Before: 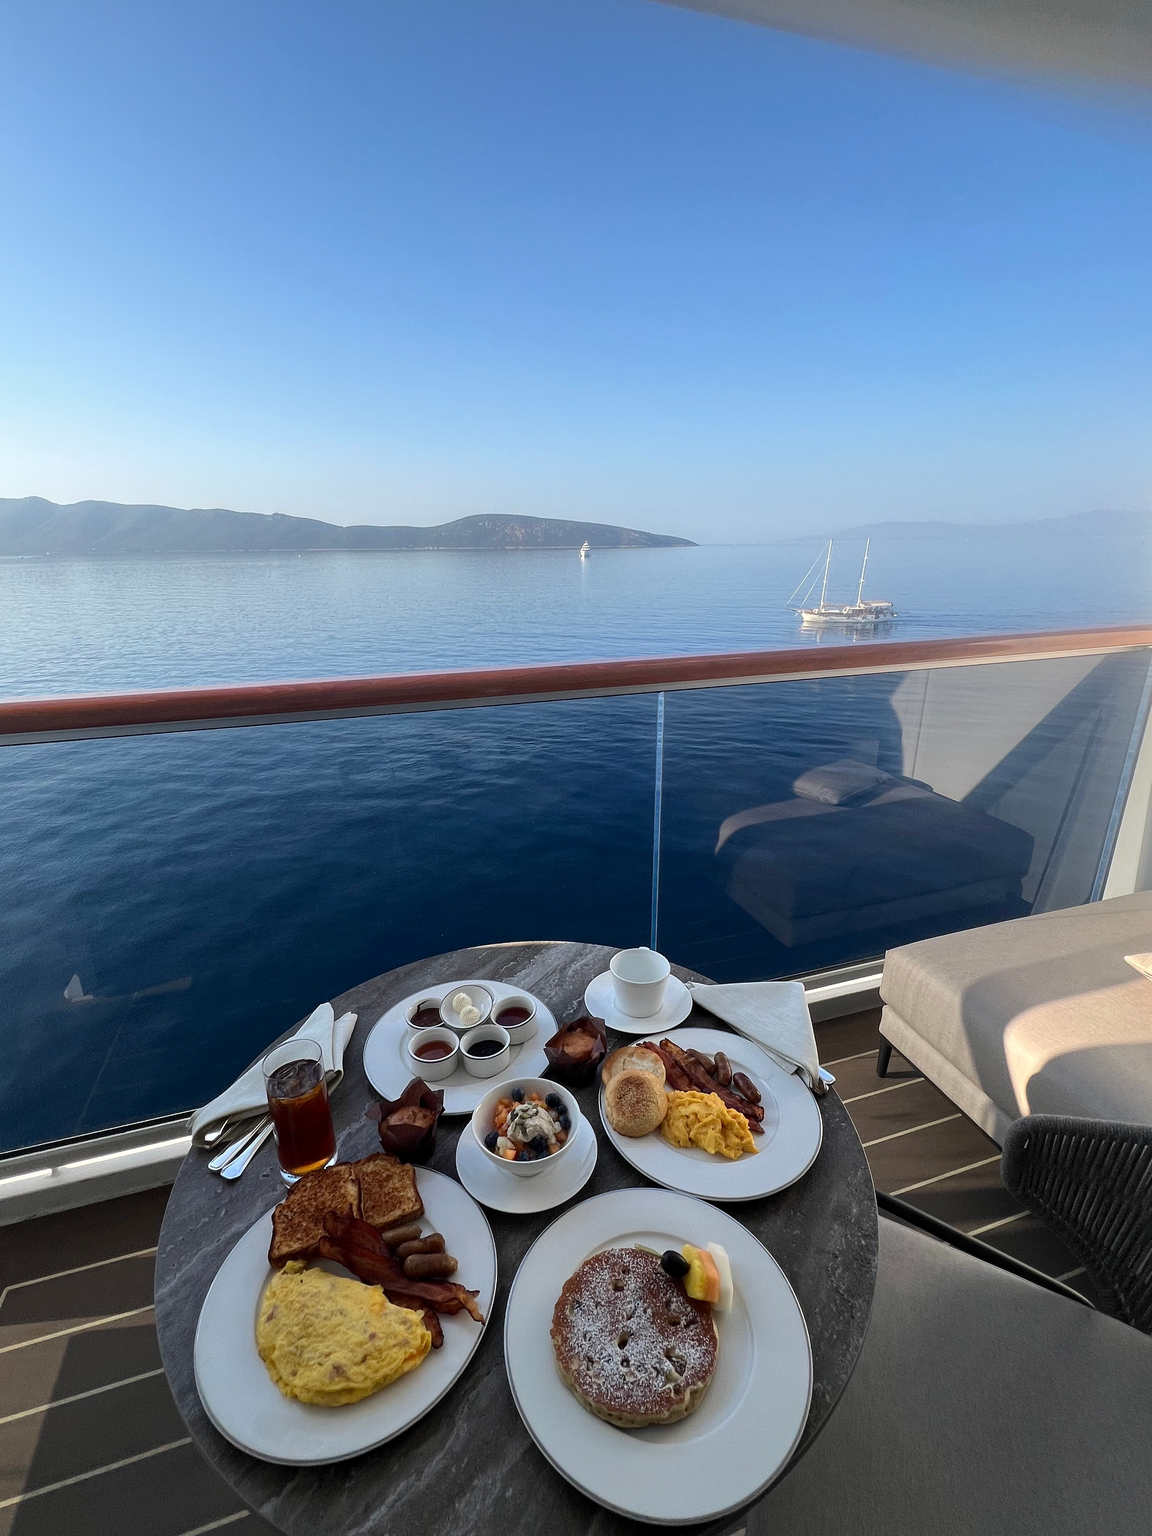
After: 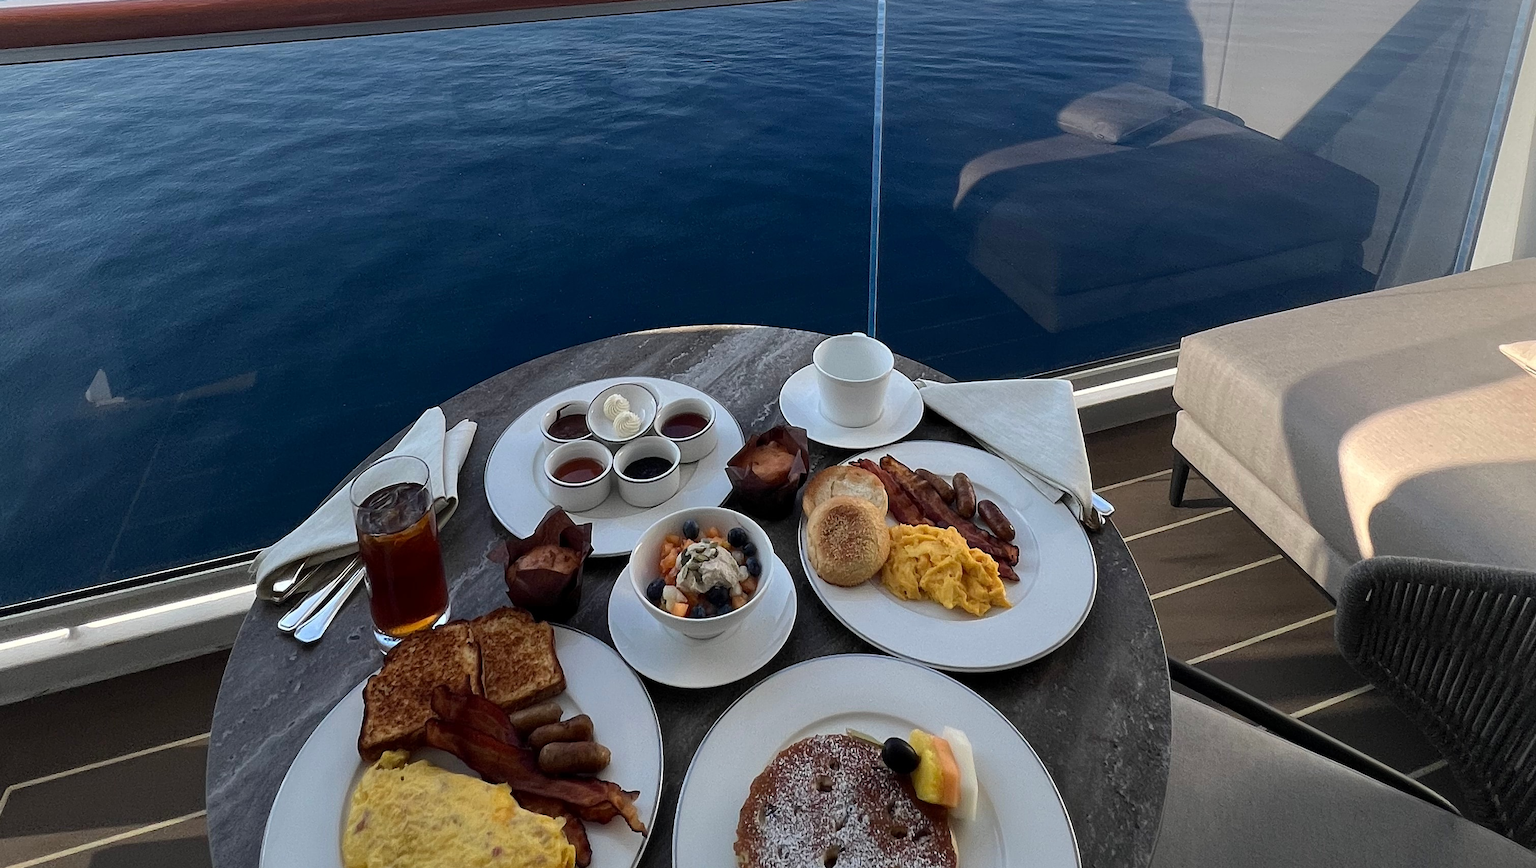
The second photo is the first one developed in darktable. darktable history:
crop: top 45.418%, bottom 12.189%
